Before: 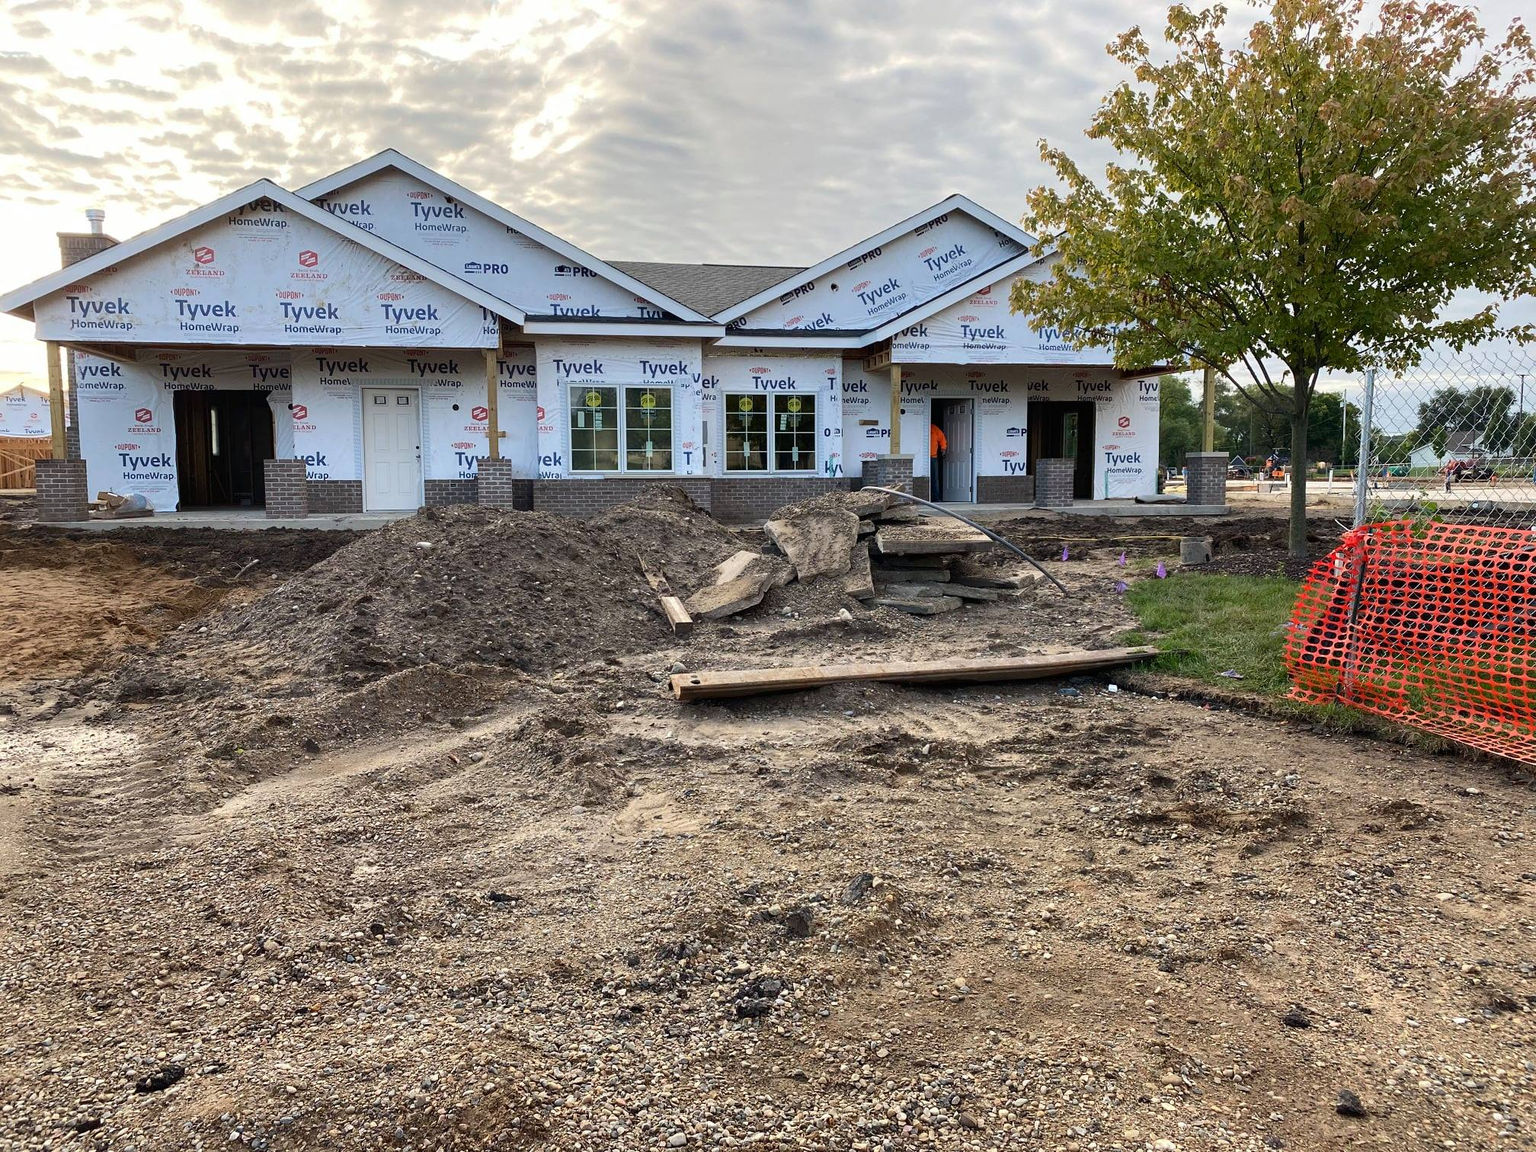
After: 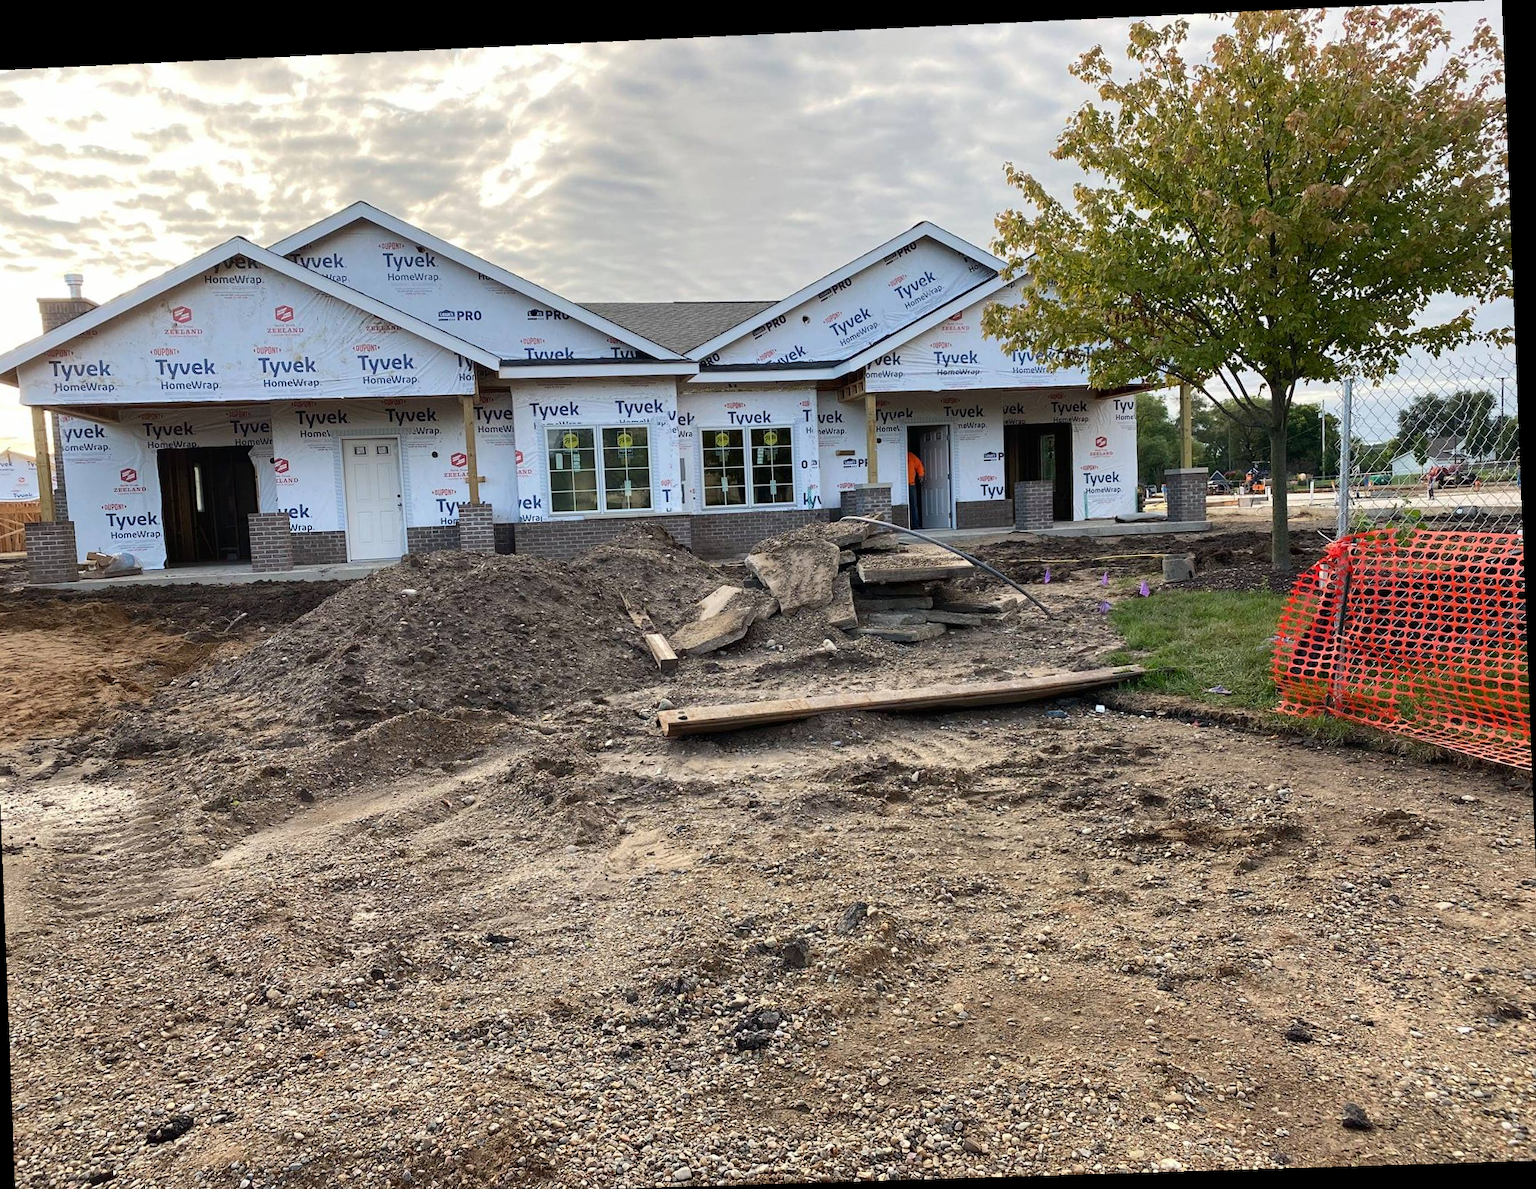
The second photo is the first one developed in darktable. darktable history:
rotate and perspective: rotation -2.22°, lens shift (horizontal) -0.022, automatic cropping off
crop and rotate: left 1.774%, right 0.633%, bottom 1.28%
